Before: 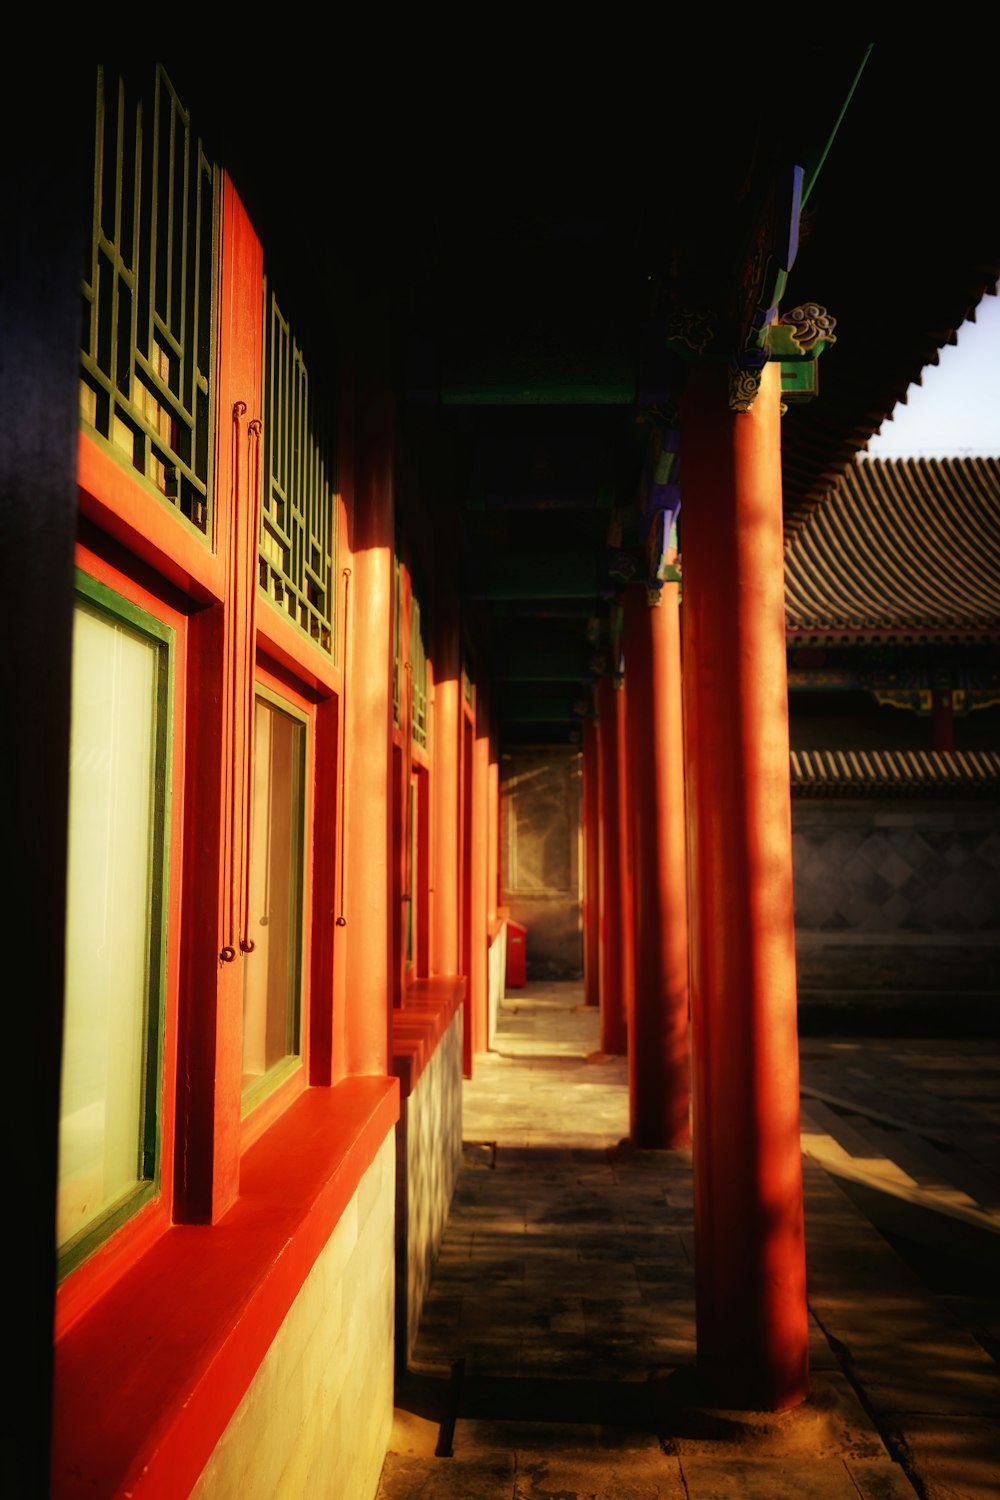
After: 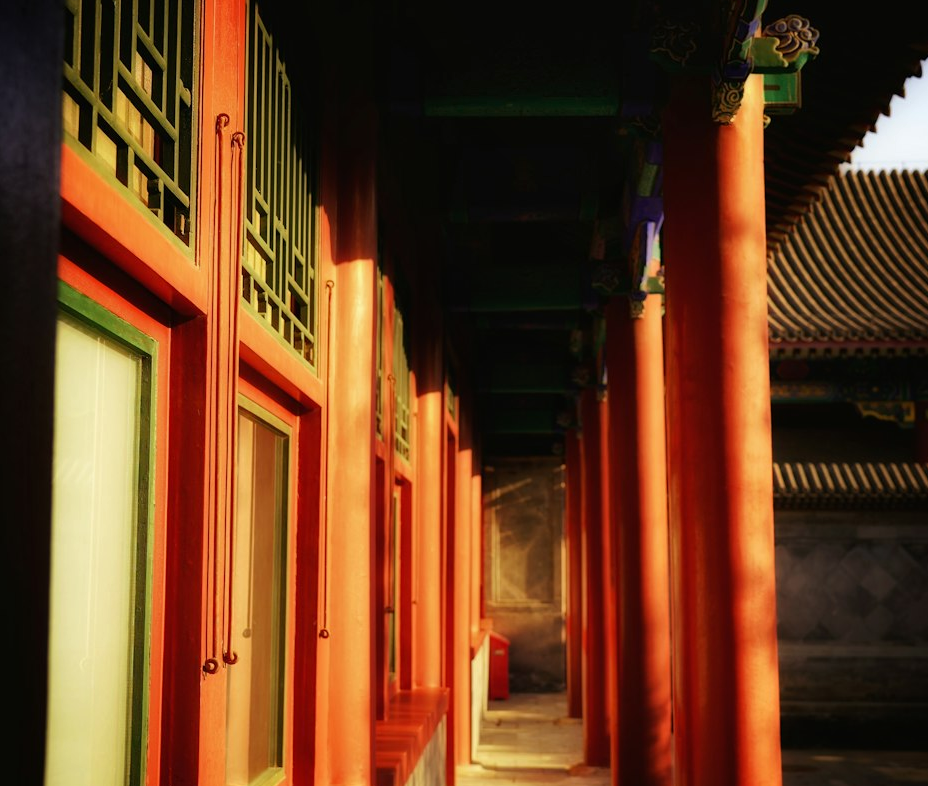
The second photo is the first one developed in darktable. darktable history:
tone equalizer: -8 EV -1.84 EV, -7 EV -1.16 EV, -6 EV -1.62 EV, smoothing diameter 25%, edges refinement/feathering 10, preserve details guided filter
crop: left 1.744%, top 19.225%, right 5.069%, bottom 28.357%
